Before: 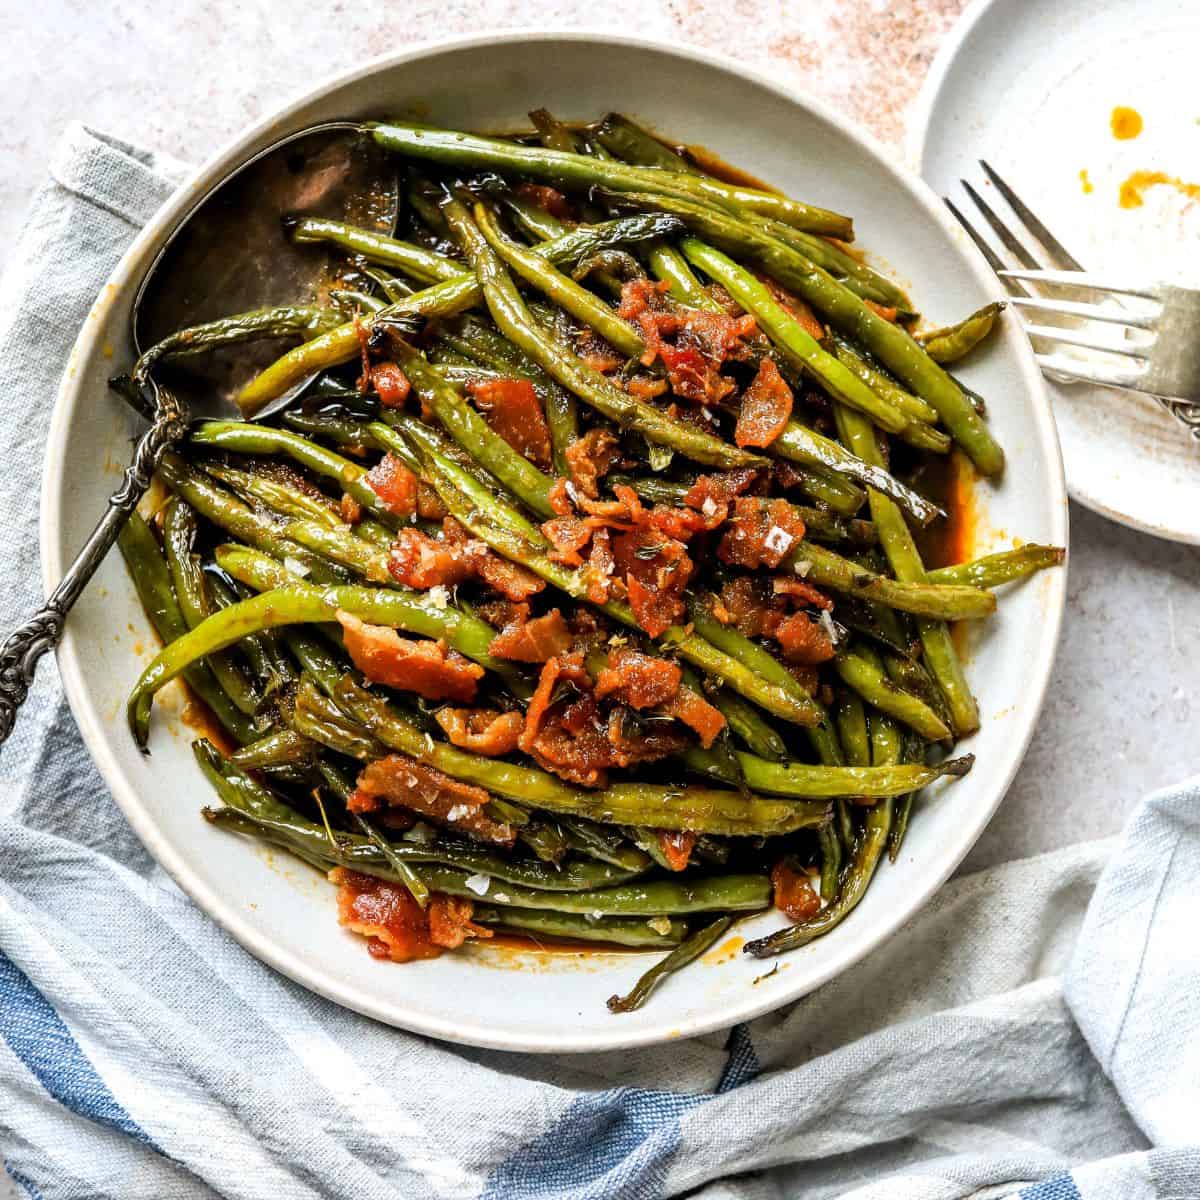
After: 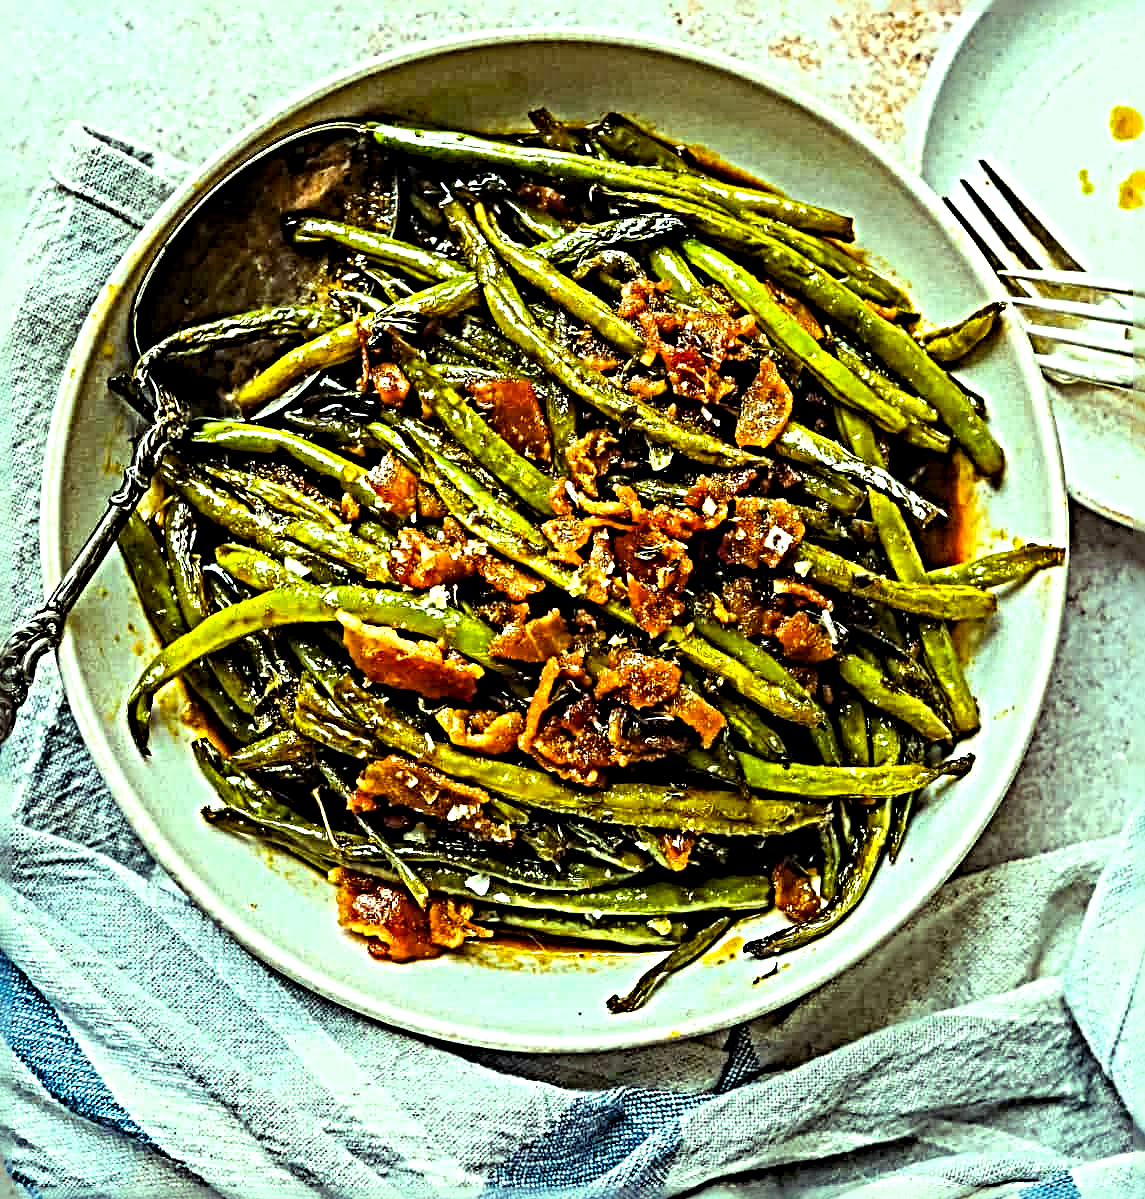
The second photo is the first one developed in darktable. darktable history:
crop: right 4.53%, bottom 0.018%
color balance rgb: shadows lift › chroma 1.981%, shadows lift › hue 265.33°, highlights gain › luminance 15.428%, highlights gain › chroma 6.887%, highlights gain › hue 127.67°, perceptual saturation grading › global saturation 30.782%
haze removal: strength 0.287, distance 0.257, compatibility mode true
exposure: black level correction 0.001, exposure 0.017 EV, compensate highlight preservation false
sharpen: radius 6.275, amount 1.8, threshold 0.118
